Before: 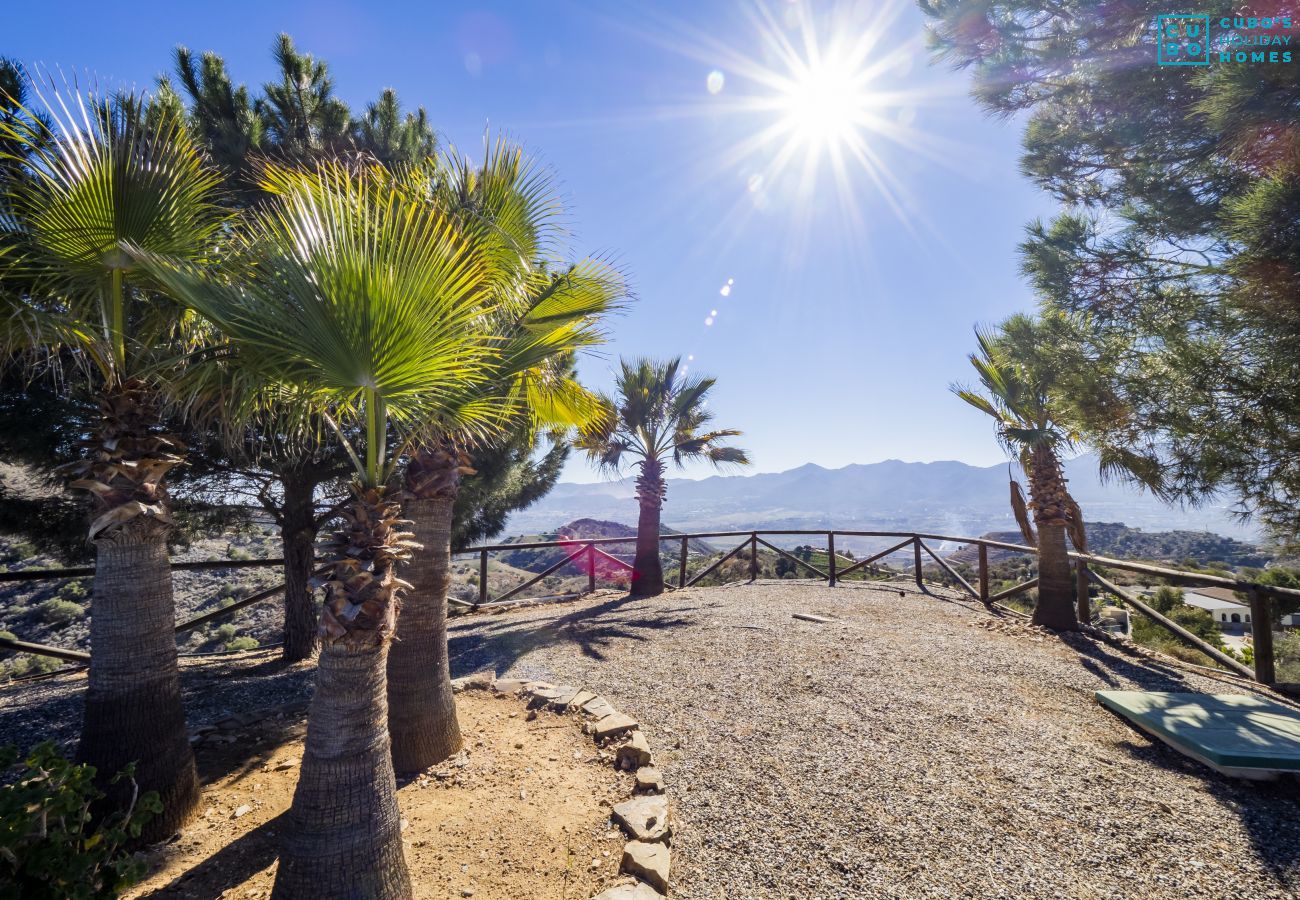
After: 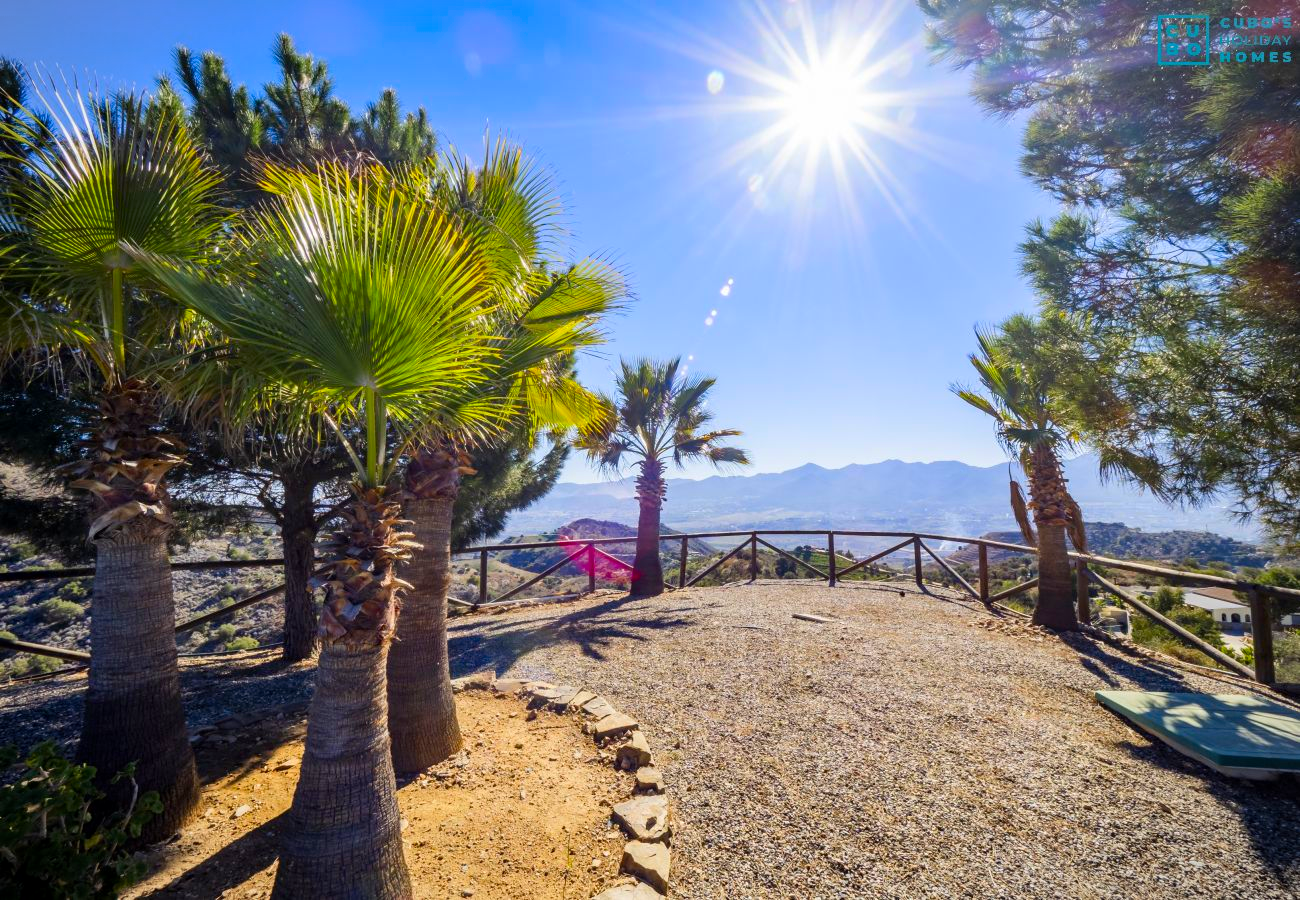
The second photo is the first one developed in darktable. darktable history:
exposure: black level correction 0.001, compensate highlight preservation false
vignetting: fall-off start 100%, brightness -0.282, width/height ratio 1.31
contrast brightness saturation: saturation 0.5
